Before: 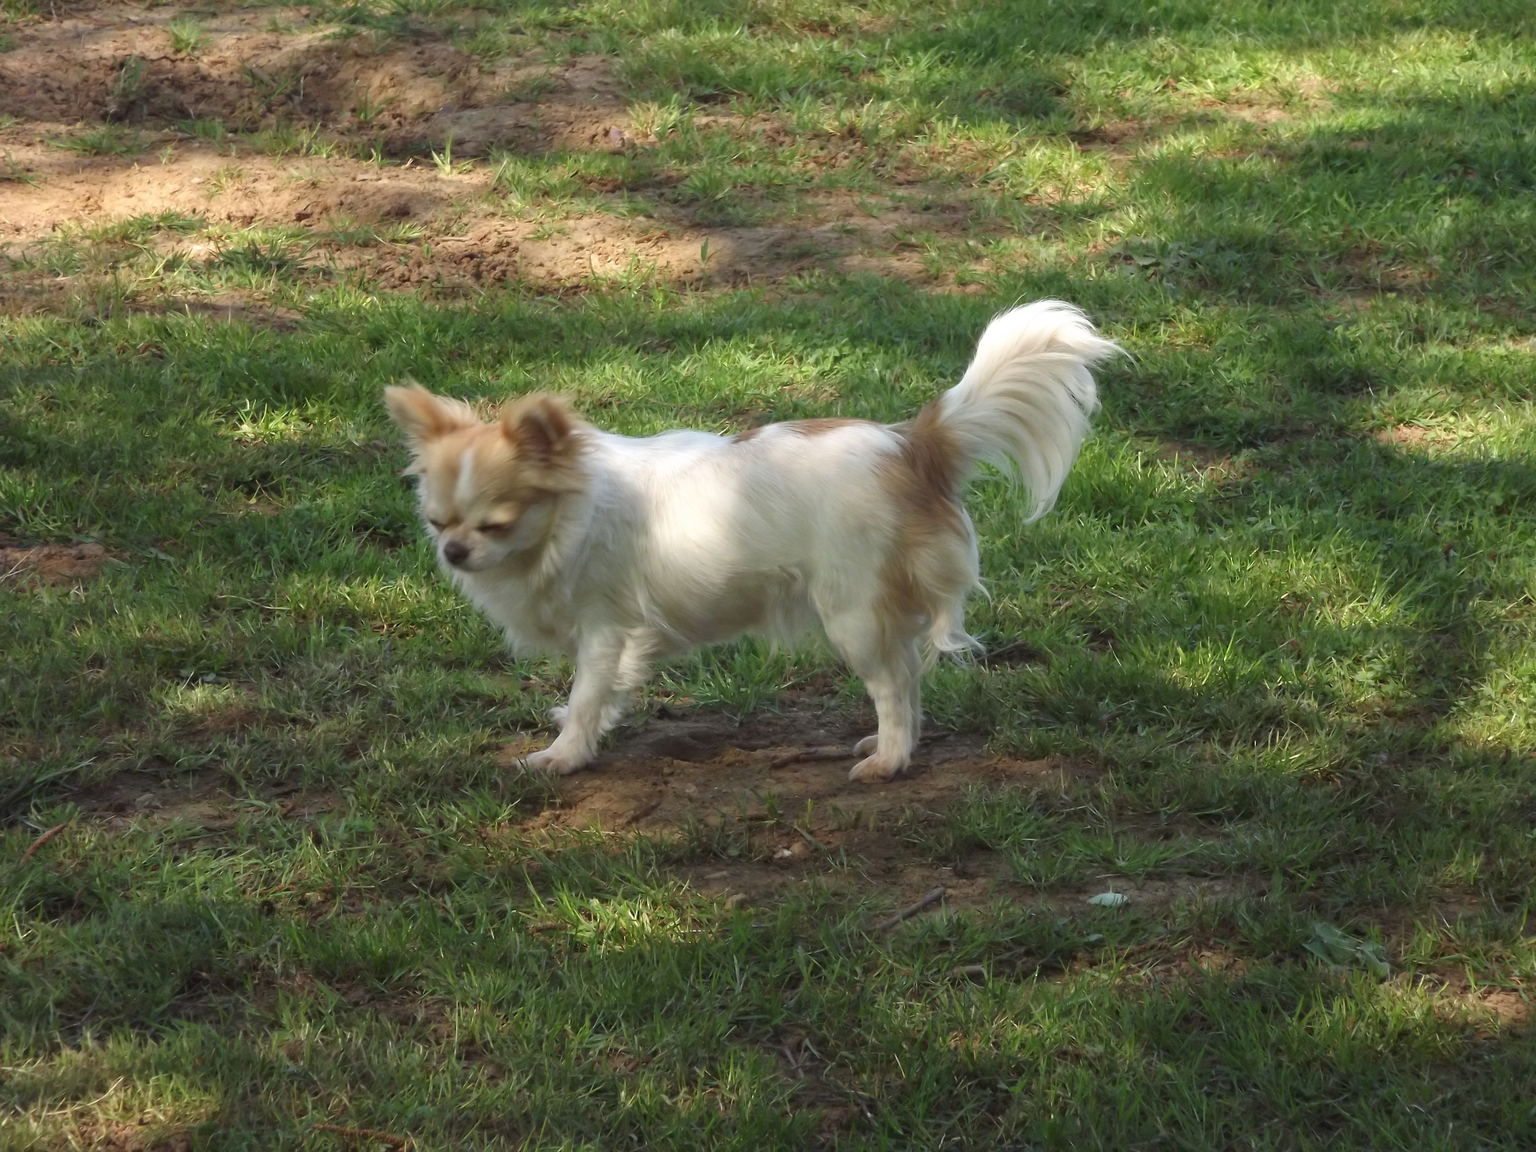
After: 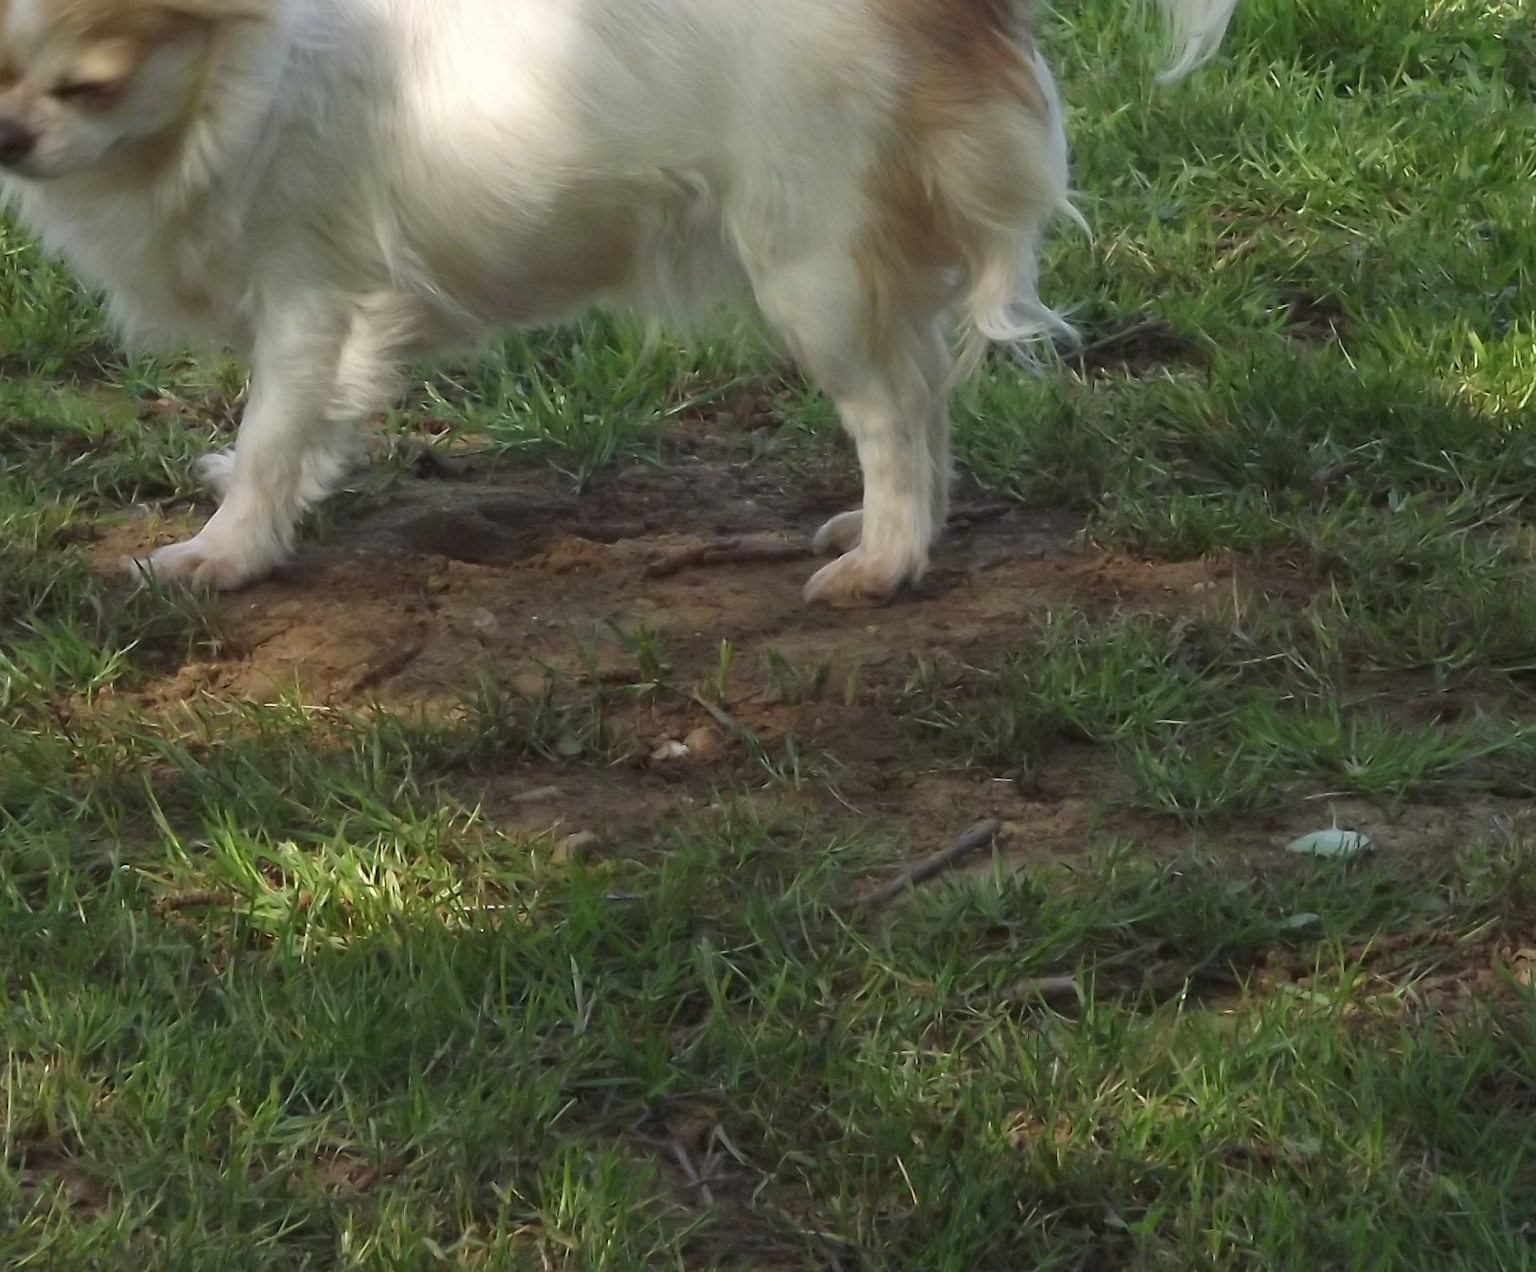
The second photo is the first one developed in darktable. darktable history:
crop: left 29.453%, top 41.959%, right 21.175%, bottom 3.489%
